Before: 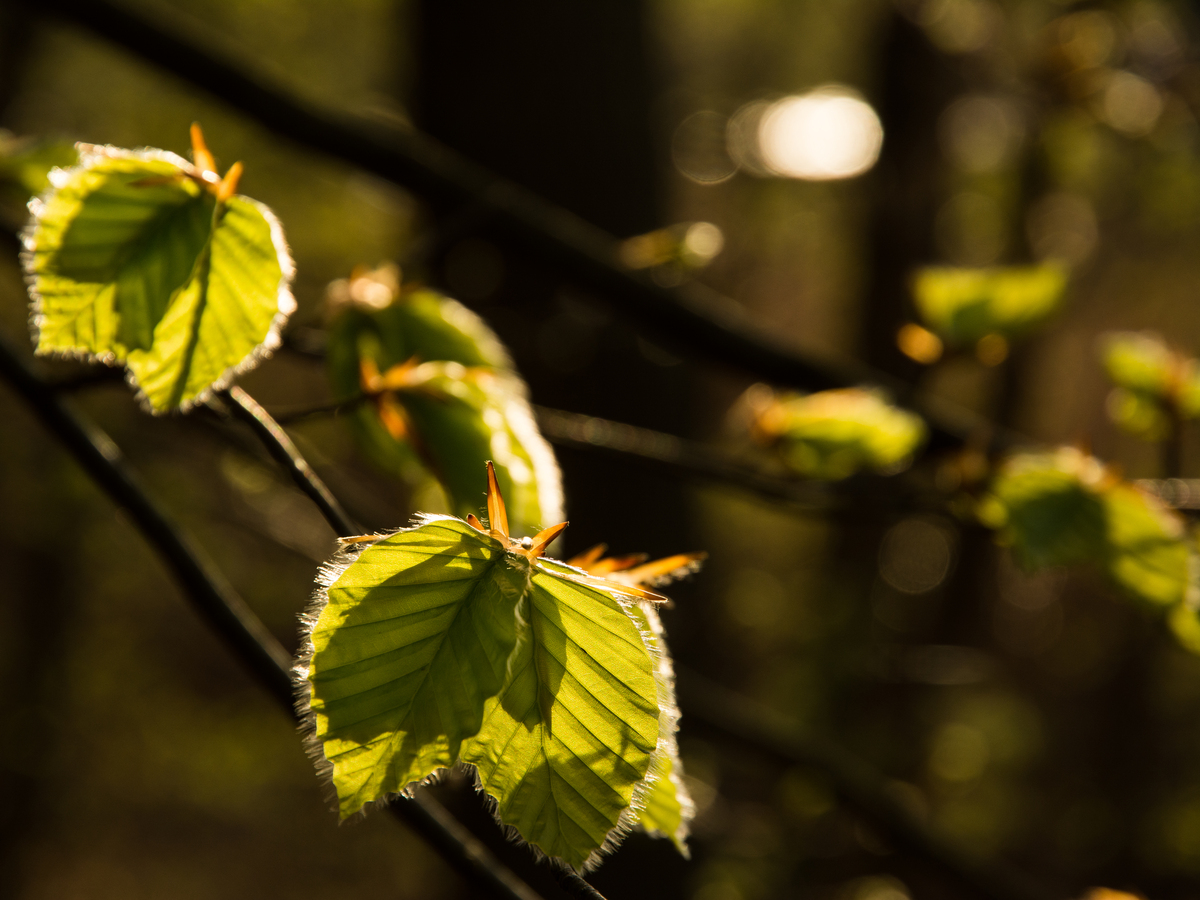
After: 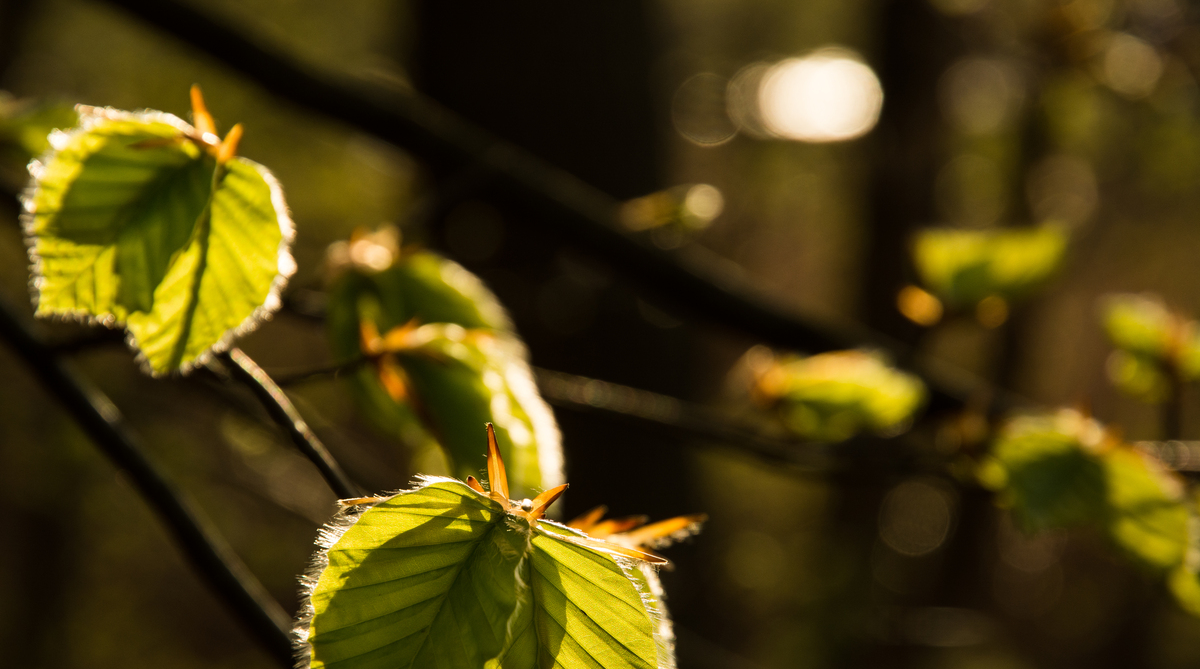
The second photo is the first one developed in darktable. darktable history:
crop: top 4.312%, bottom 21.319%
